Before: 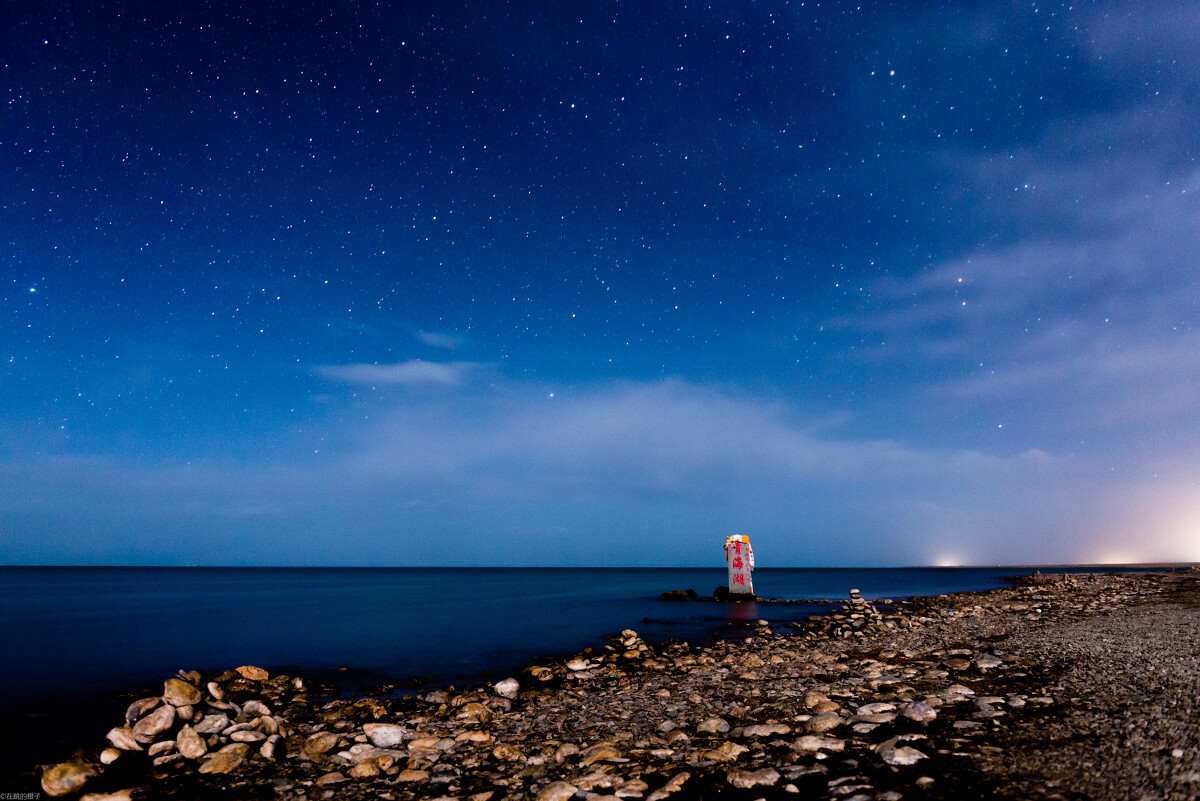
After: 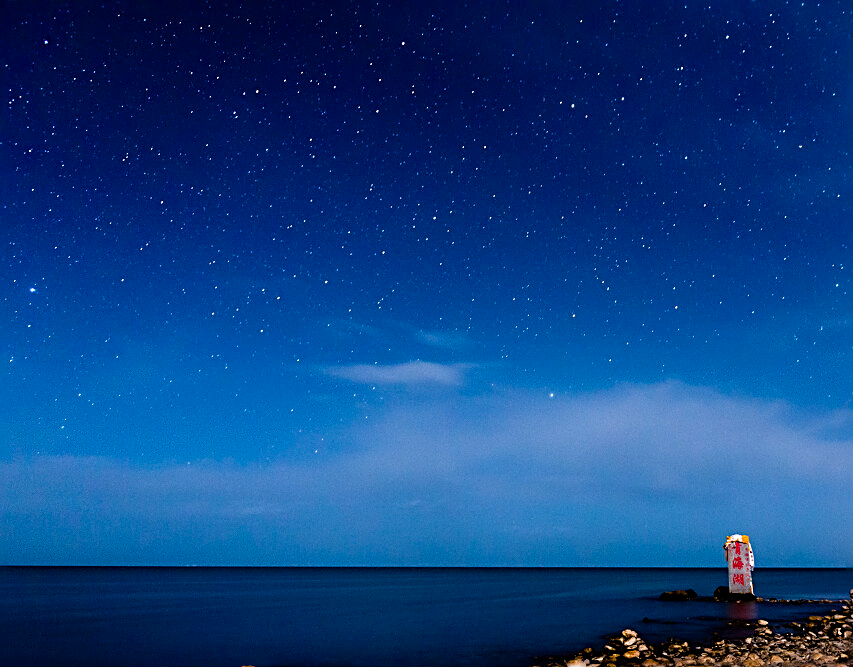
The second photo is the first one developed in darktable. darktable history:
sharpen: radius 2.584, amount 0.688
crop: right 28.885%, bottom 16.626%
color balance rgb: perceptual saturation grading › global saturation 10%, global vibrance 20%
